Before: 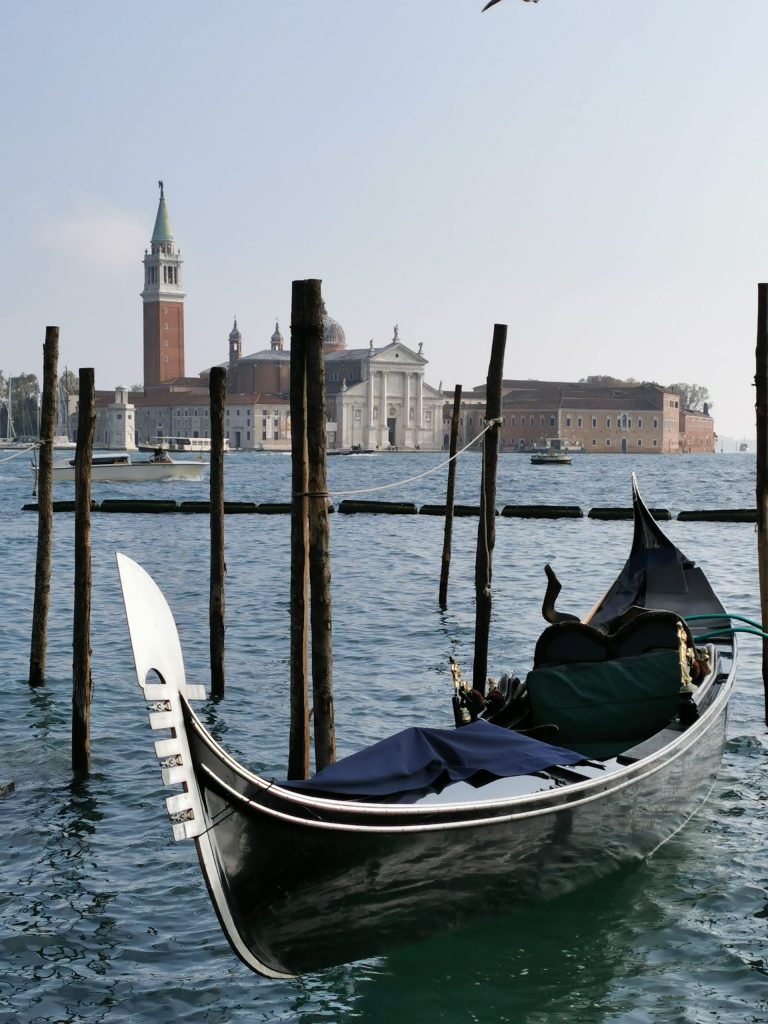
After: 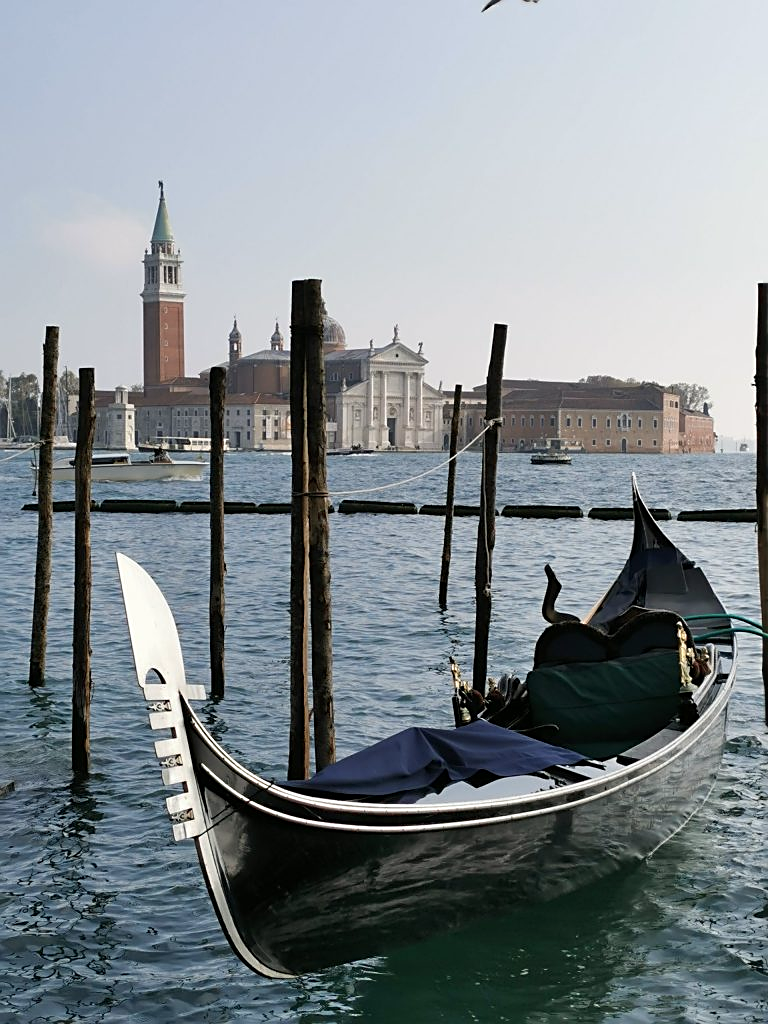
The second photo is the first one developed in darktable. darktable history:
color calibration: gray › normalize channels true, x 0.342, y 0.357, temperature 5105.63 K, gamut compression 0.025
sharpen: on, module defaults
